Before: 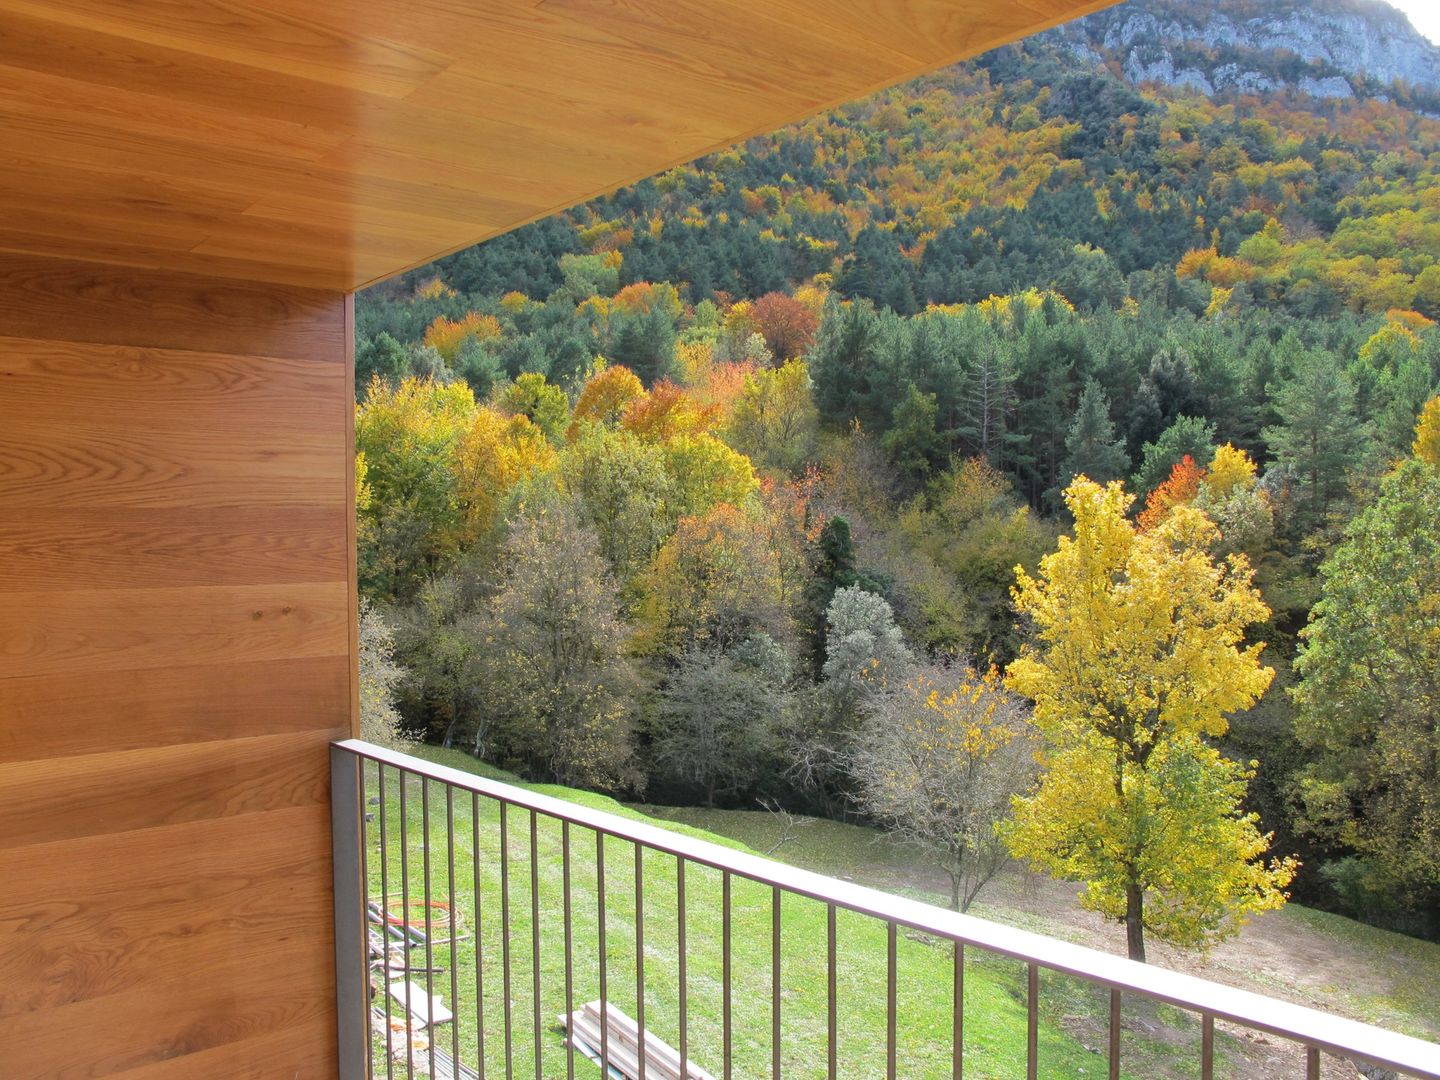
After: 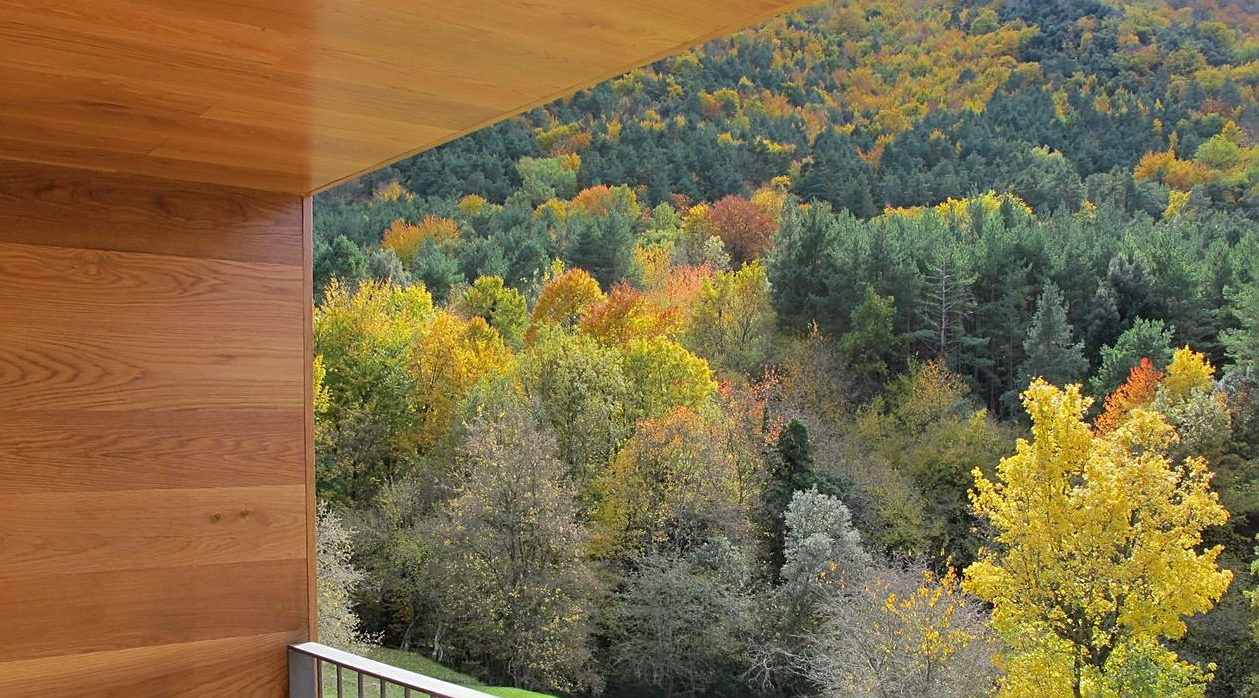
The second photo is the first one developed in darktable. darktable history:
sharpen: on, module defaults
shadows and highlights: shadows -20.01, white point adjustment -1.9, highlights -35.18, shadows color adjustment 97.67%
crop: left 2.937%, top 9.004%, right 9.606%, bottom 26.351%
